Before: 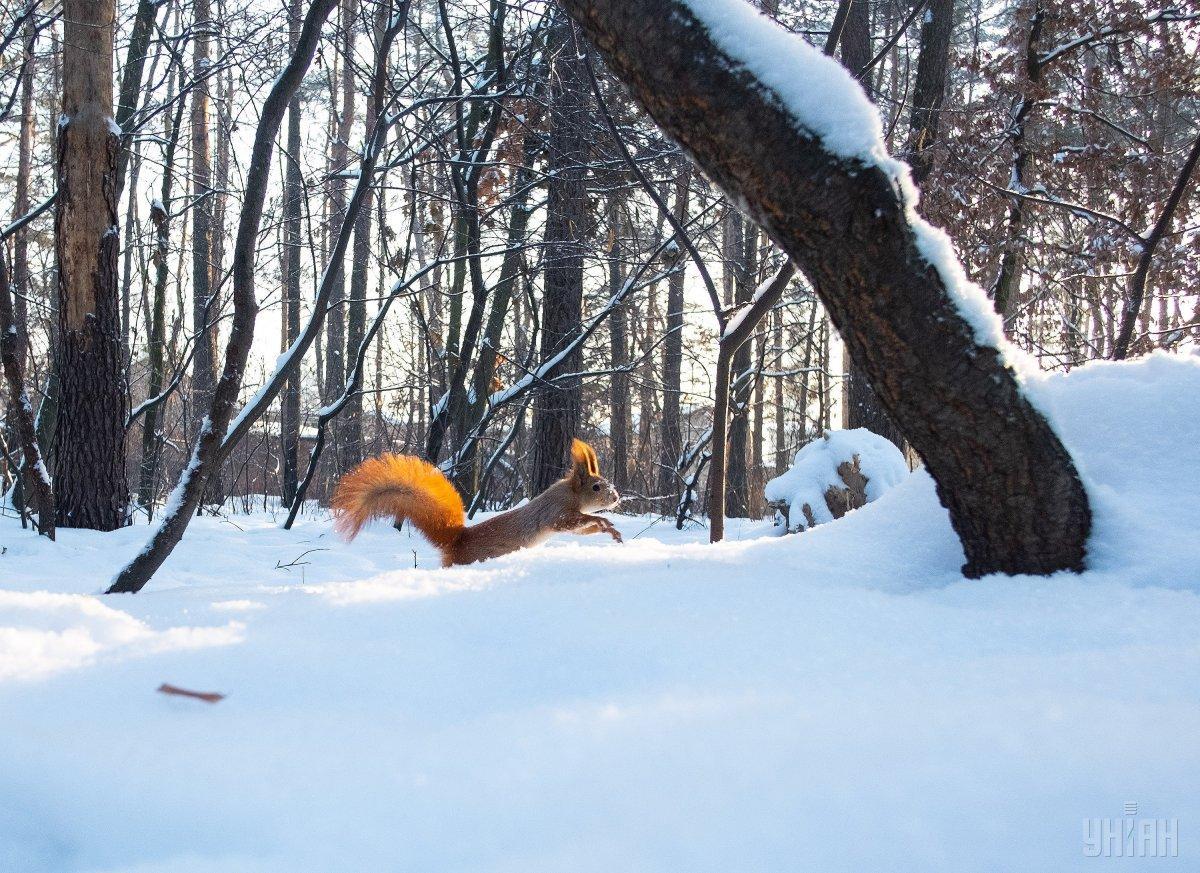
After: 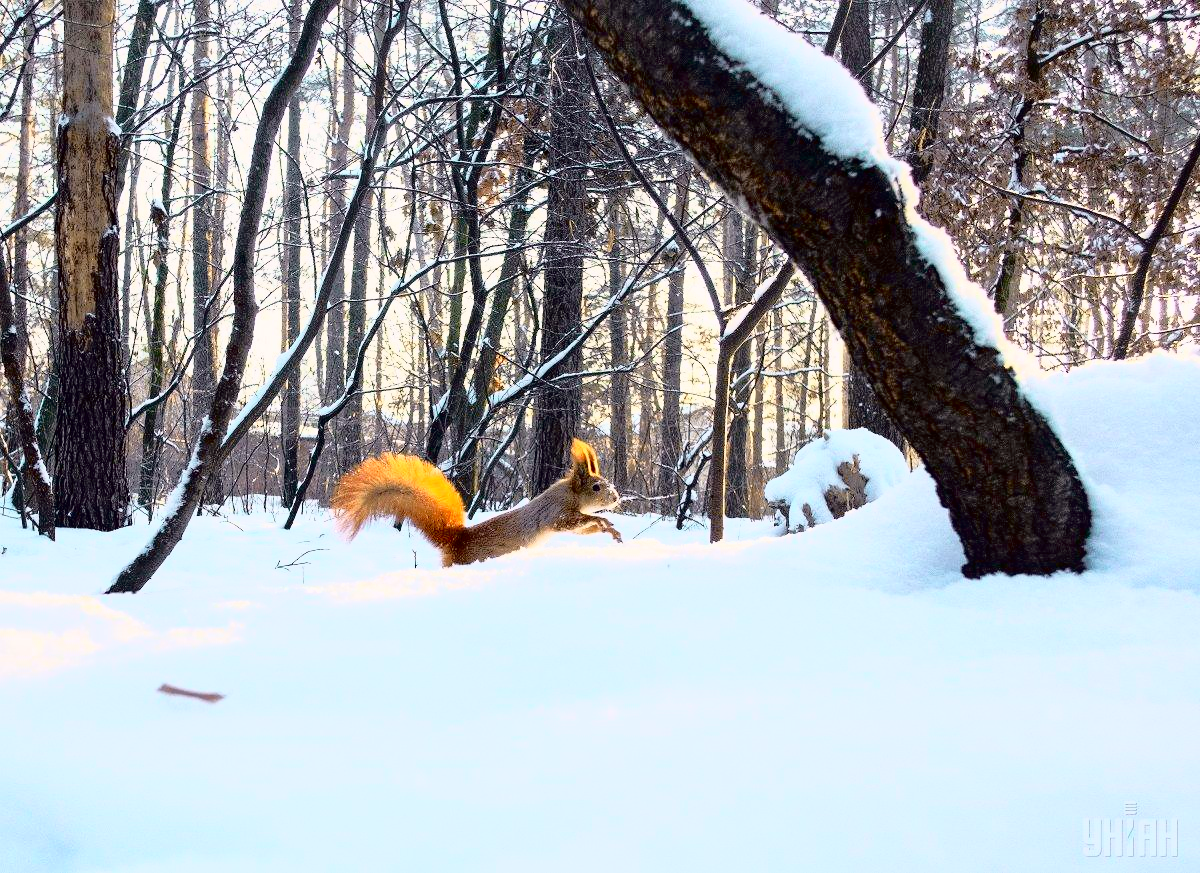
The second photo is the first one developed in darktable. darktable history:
tone curve: curves: ch0 [(0, 0.015) (0.091, 0.055) (0.184, 0.159) (0.304, 0.382) (0.492, 0.579) (0.628, 0.755) (0.832, 0.932) (0.984, 0.963)]; ch1 [(0, 0) (0.34, 0.235) (0.493, 0.5) (0.554, 0.56) (0.764, 0.815) (1, 1)]; ch2 [(0, 0) (0.44, 0.458) (0.476, 0.477) (0.542, 0.586) (0.674, 0.724) (1, 1)], color space Lab, independent channels, preserve colors none
exposure: black level correction 0.007, exposure 0.159 EV, compensate highlight preservation false
local contrast: mode bilateral grid, contrast 20, coarseness 50, detail 120%, midtone range 0.2
